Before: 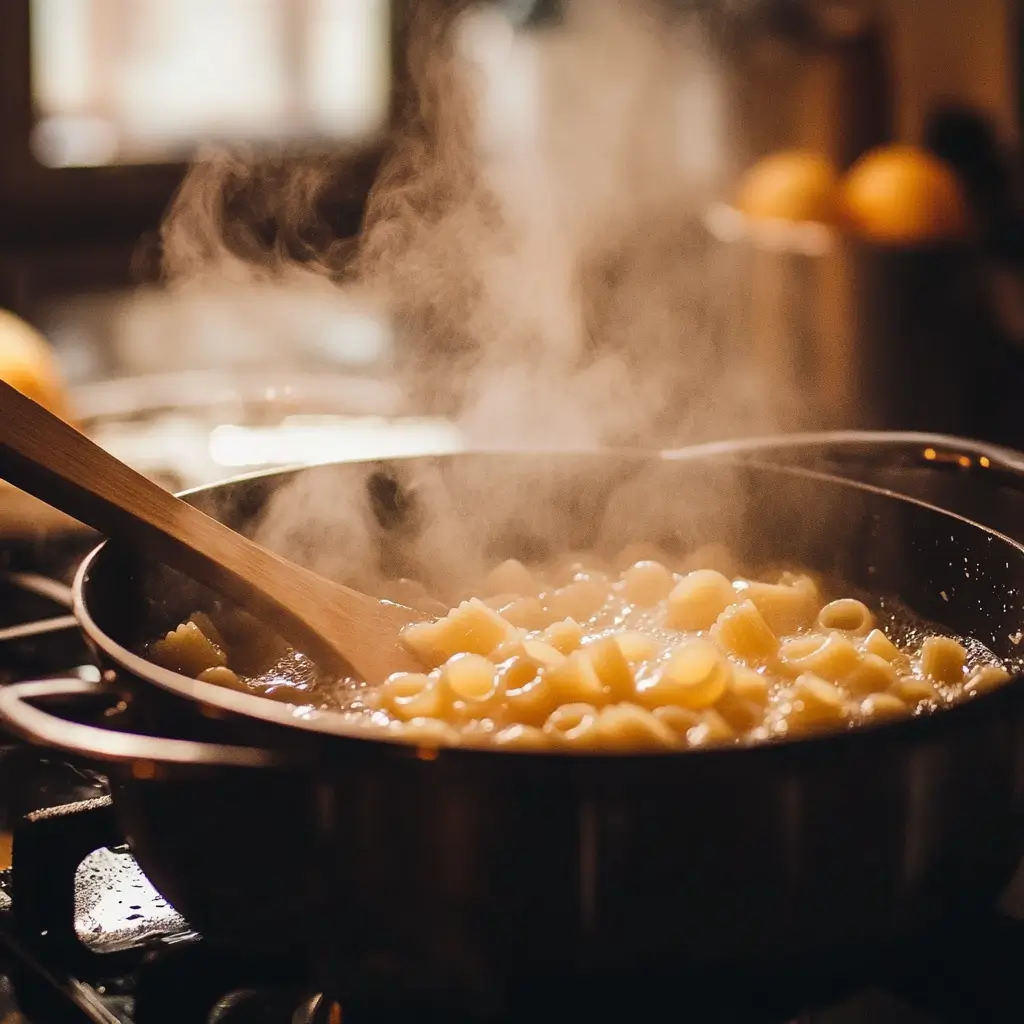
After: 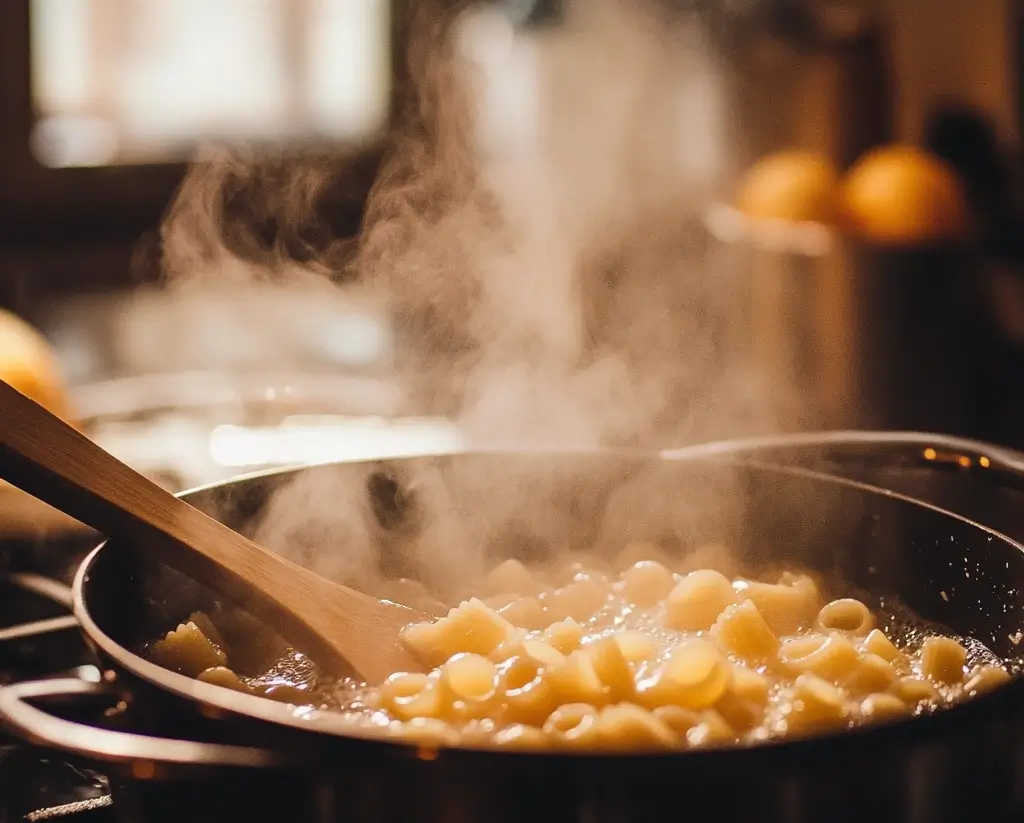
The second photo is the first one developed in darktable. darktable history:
crop: bottom 19.536%
